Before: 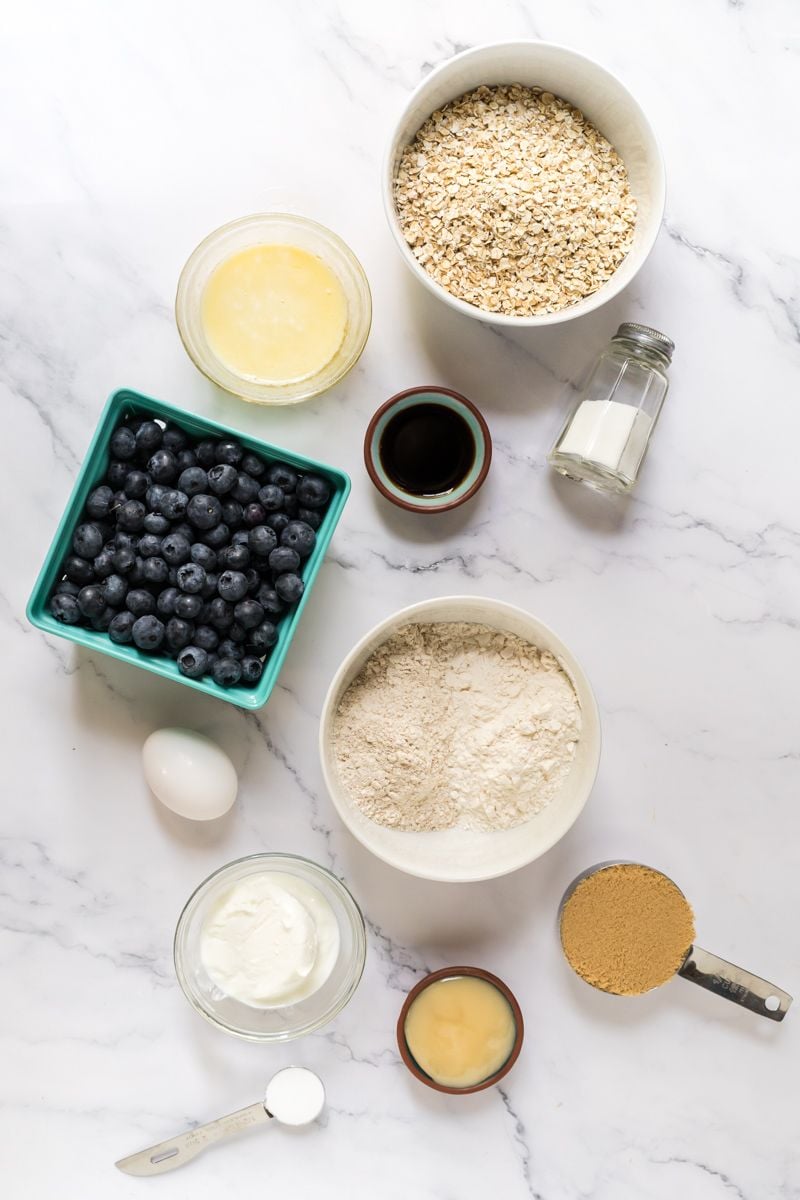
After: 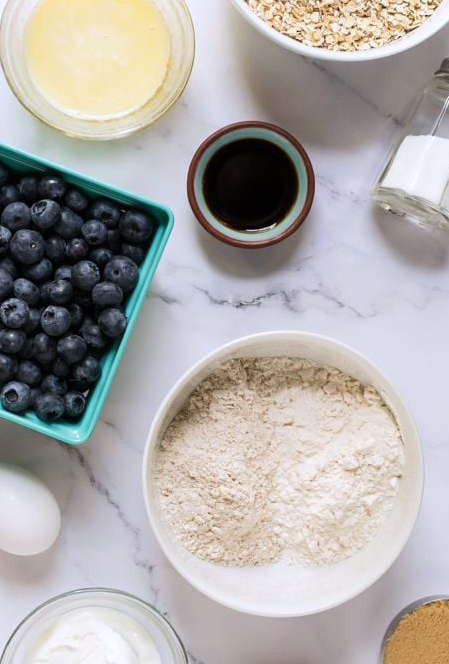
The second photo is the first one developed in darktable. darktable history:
crop and rotate: left 22.151%, top 22.135%, right 21.691%, bottom 22.458%
color calibration: illuminant as shot in camera, x 0.358, y 0.373, temperature 4628.91 K
